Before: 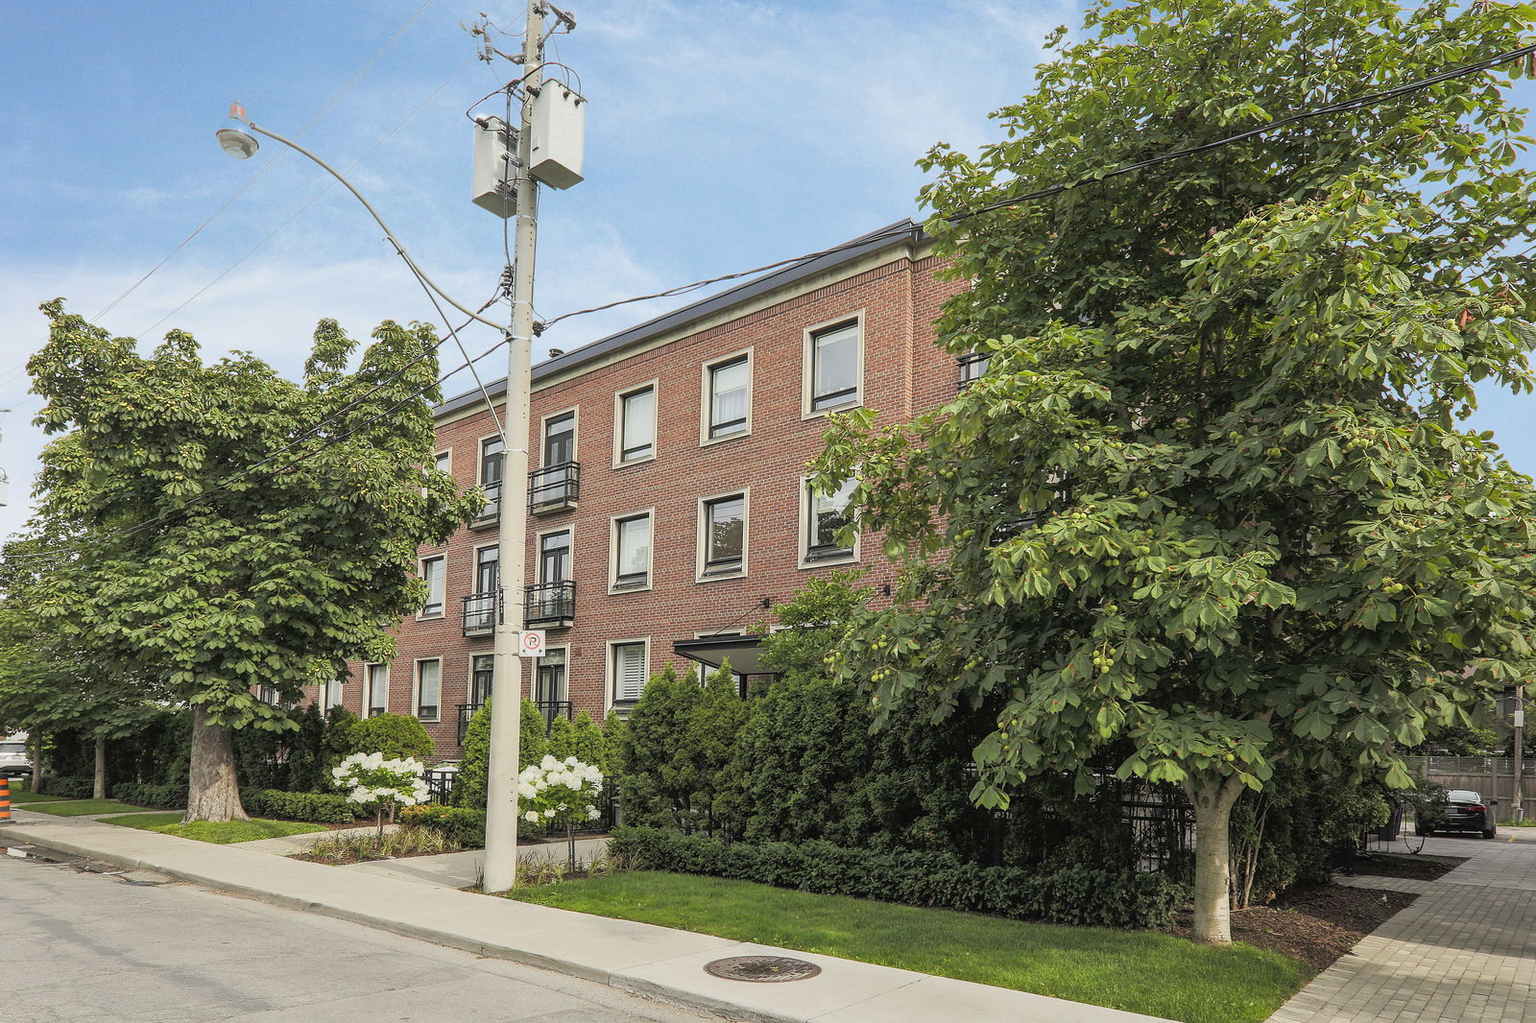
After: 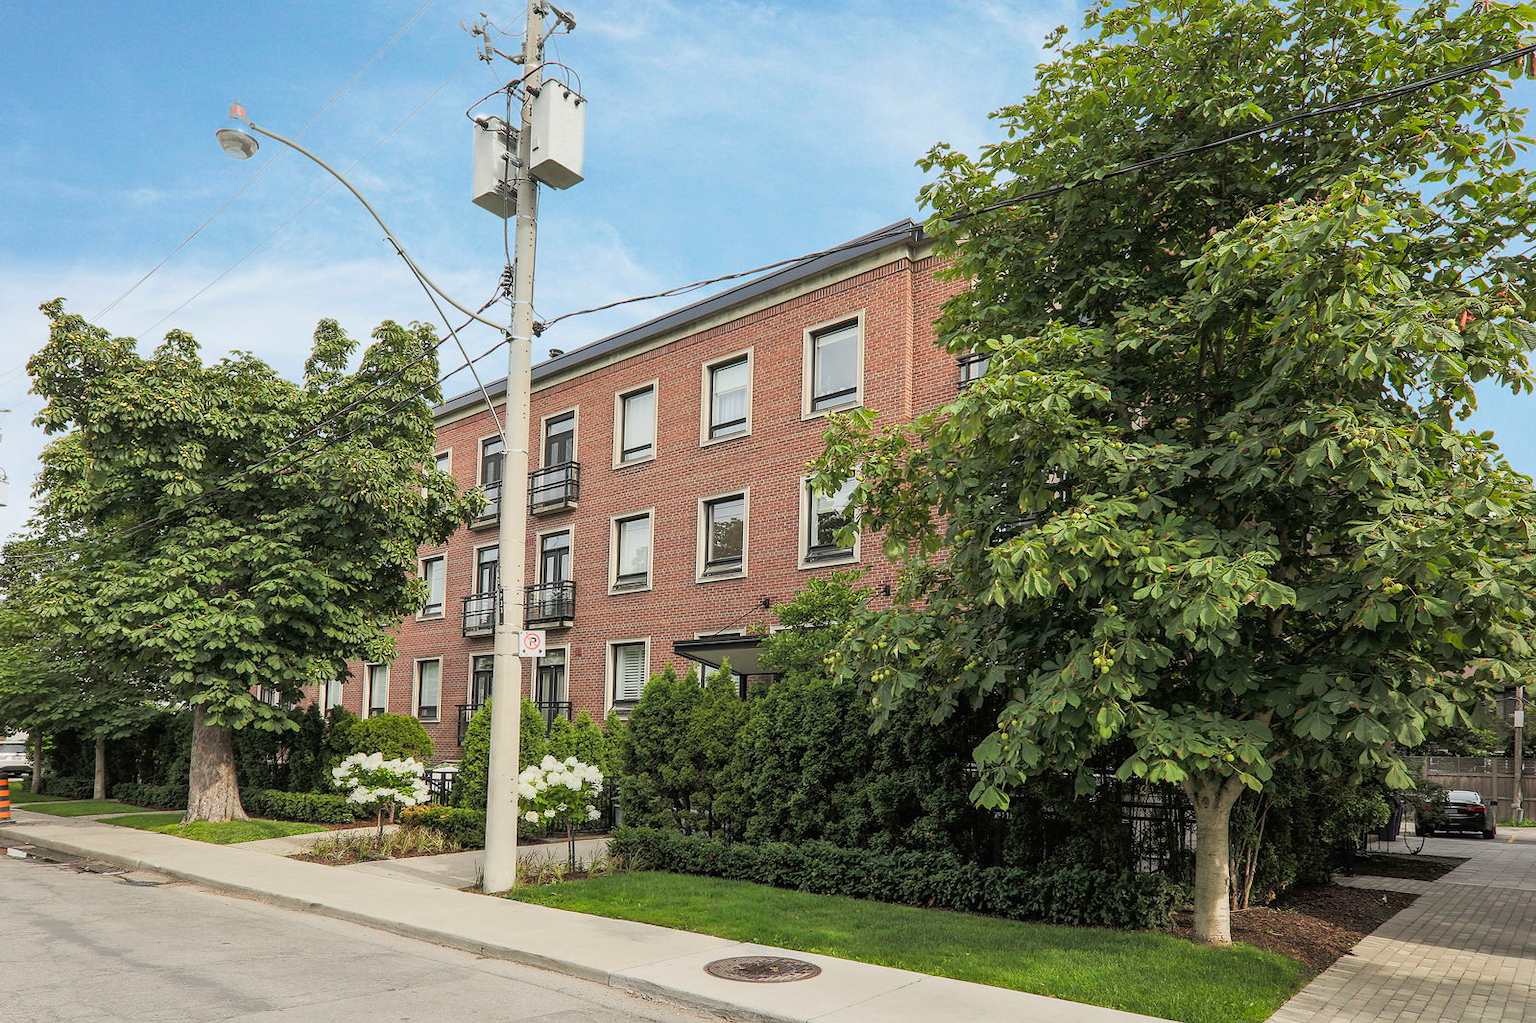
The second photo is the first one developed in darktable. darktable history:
contrast brightness saturation: contrast 0.071
